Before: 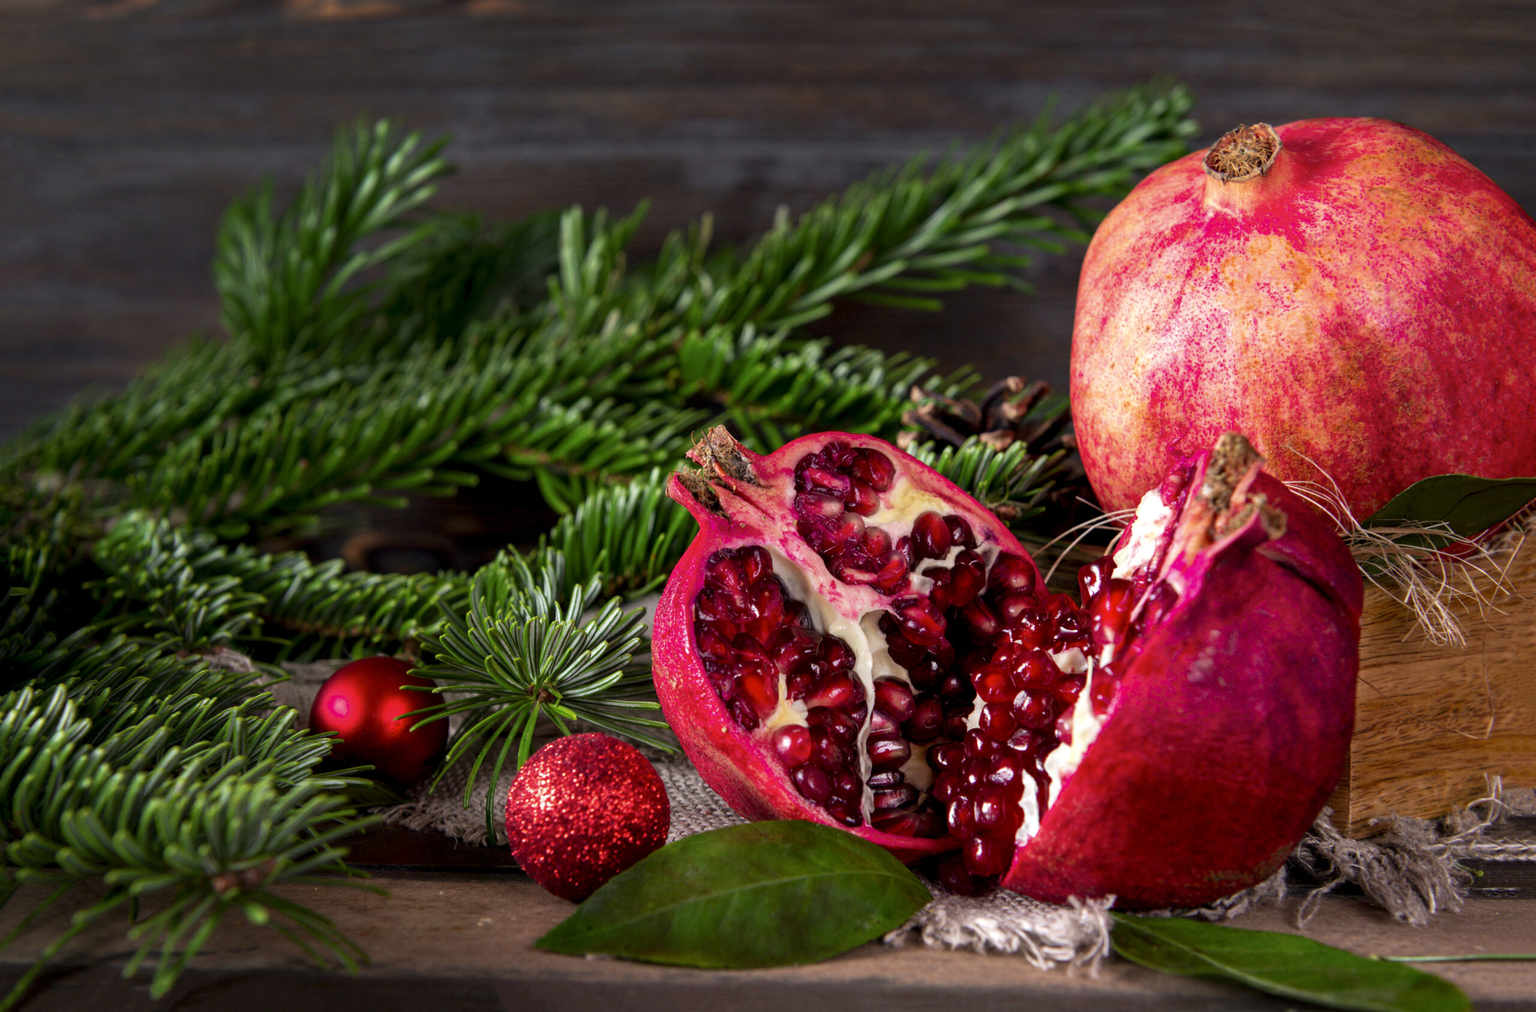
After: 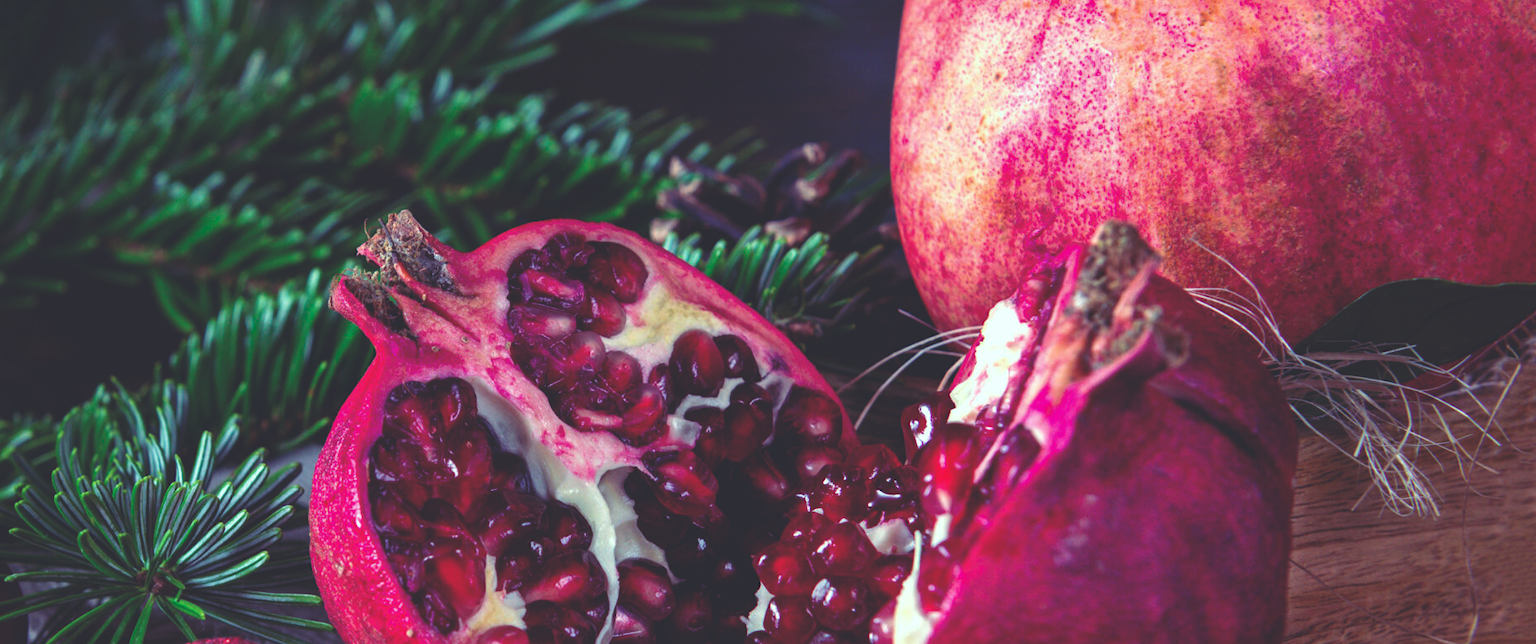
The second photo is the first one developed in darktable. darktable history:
rgb curve: curves: ch0 [(0, 0.186) (0.314, 0.284) (0.576, 0.466) (0.805, 0.691) (0.936, 0.886)]; ch1 [(0, 0.186) (0.314, 0.284) (0.581, 0.534) (0.771, 0.746) (0.936, 0.958)]; ch2 [(0, 0.216) (0.275, 0.39) (1, 1)], mode RGB, independent channels, compensate middle gray true, preserve colors none
crop and rotate: left 27.938%, top 27.046%, bottom 27.046%
